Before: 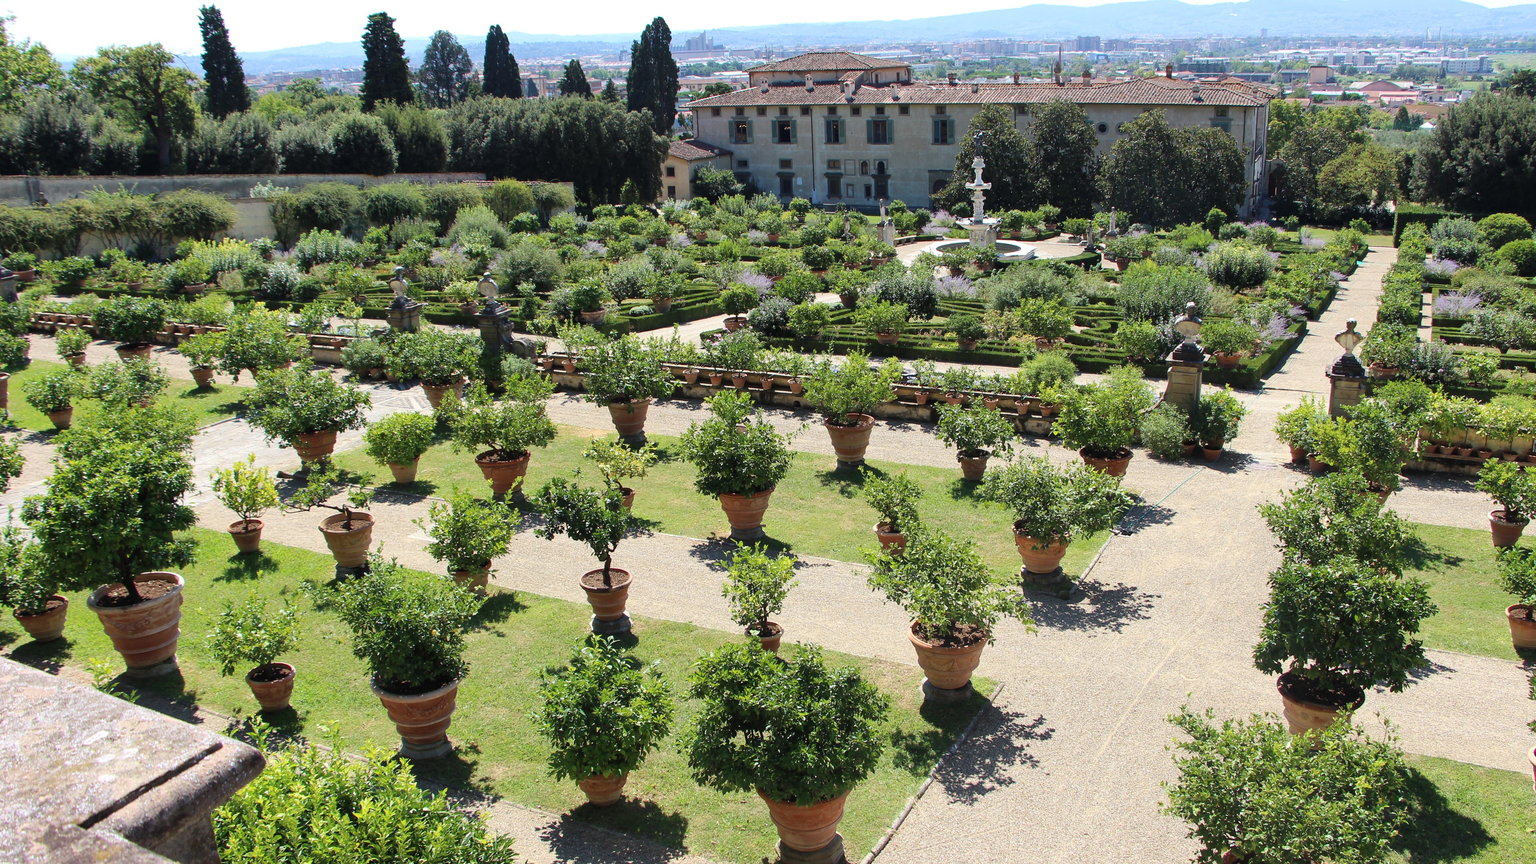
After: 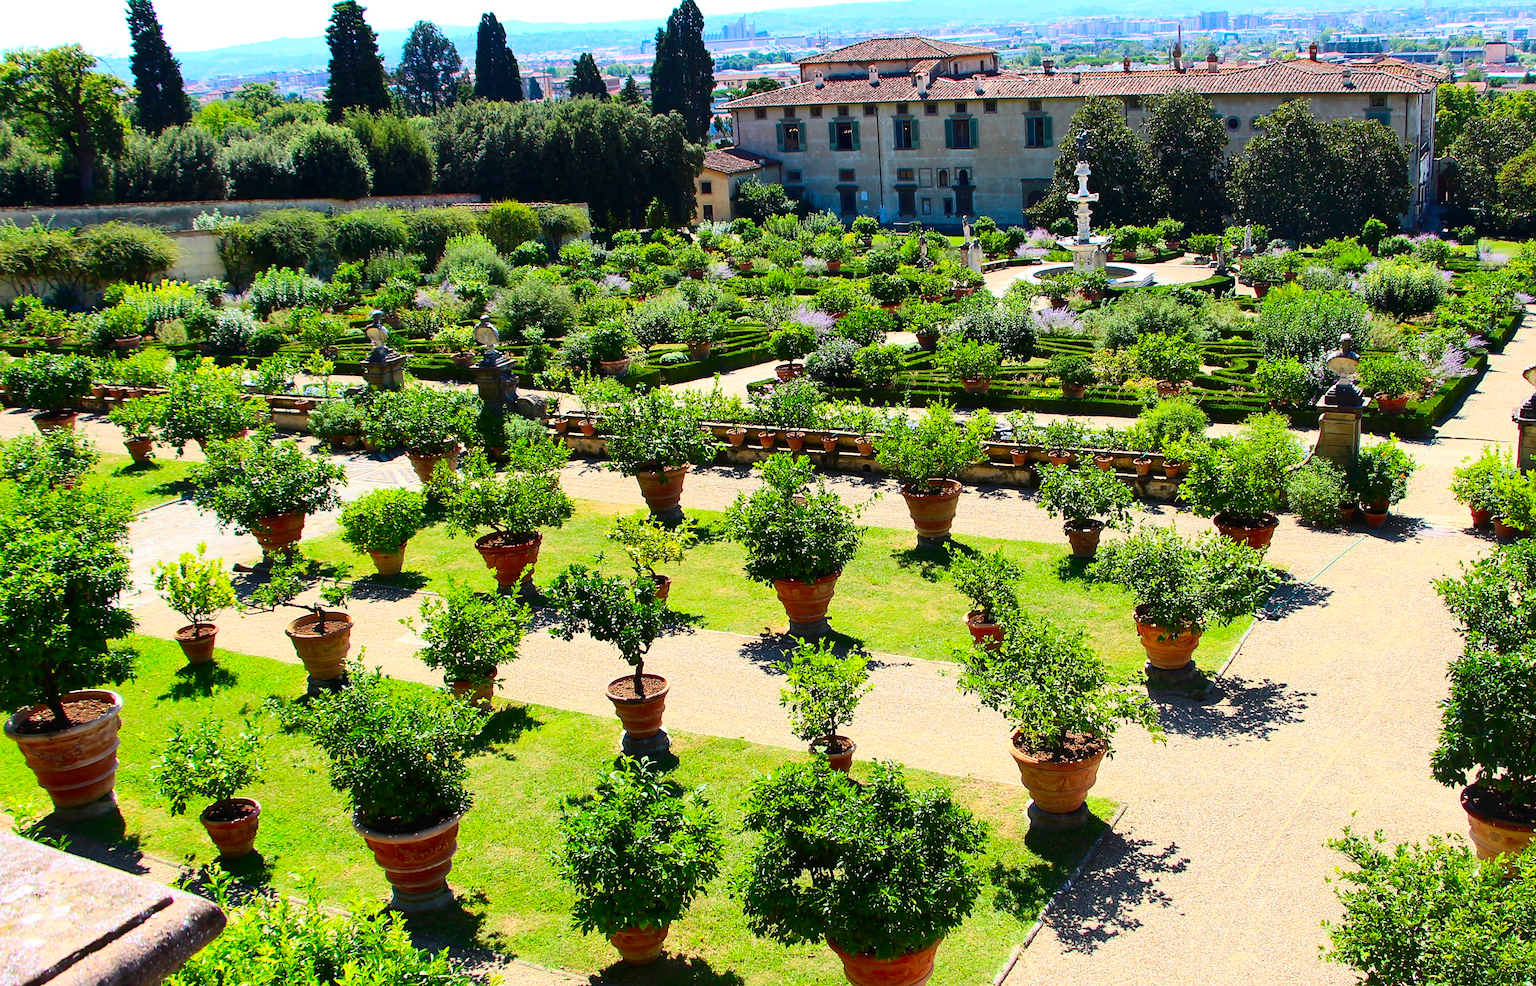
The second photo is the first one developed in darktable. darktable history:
sharpen: radius 1.557, amount 0.358, threshold 1.18
contrast brightness saturation: contrast 0.258, brightness 0.025, saturation 0.873
crop and rotate: angle 1.19°, left 4.083%, top 0.645%, right 11.101%, bottom 2.503%
